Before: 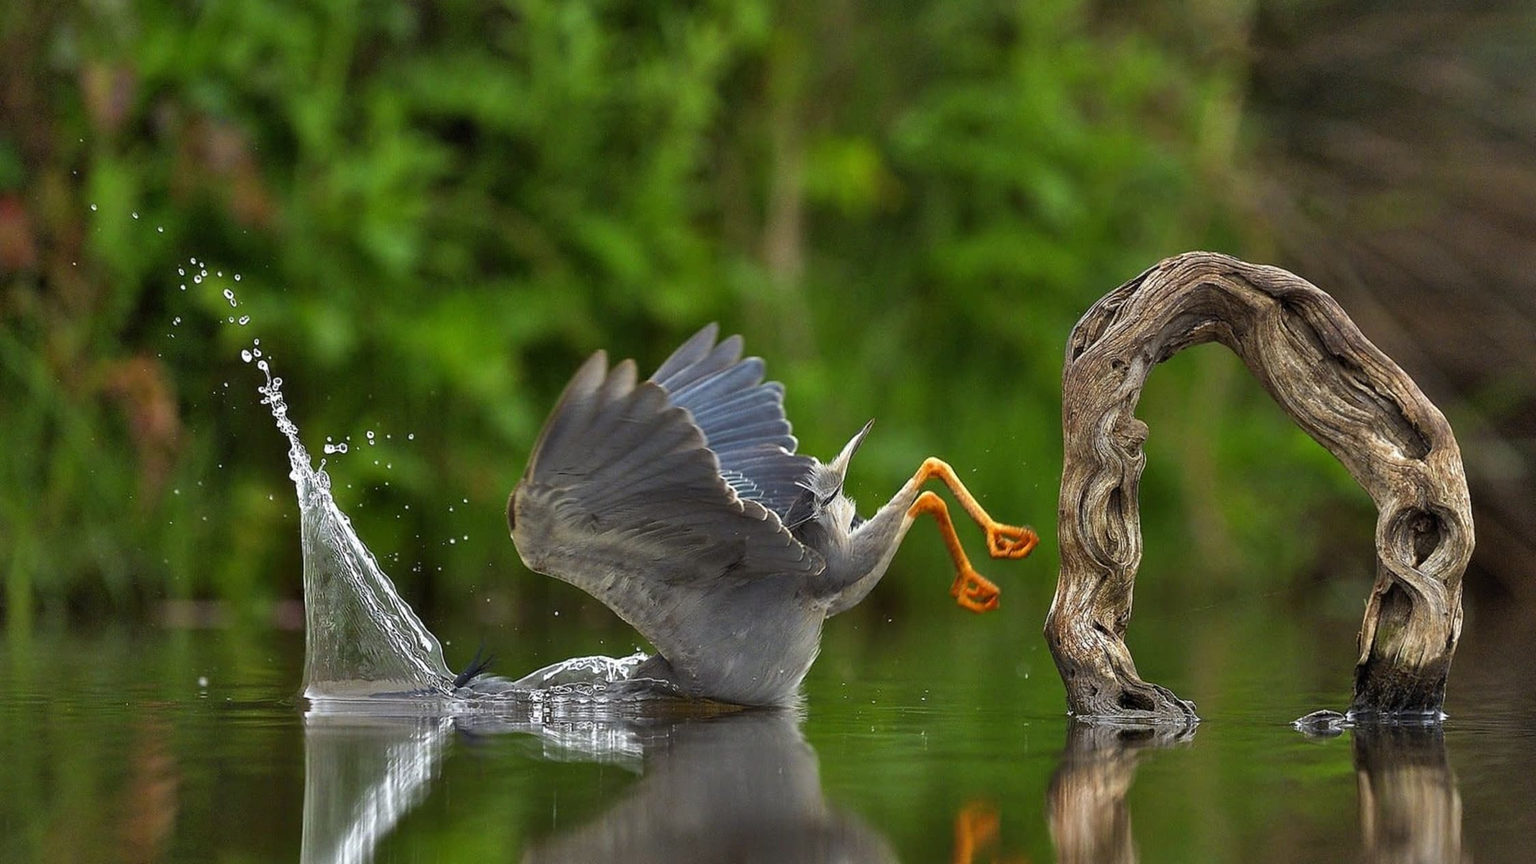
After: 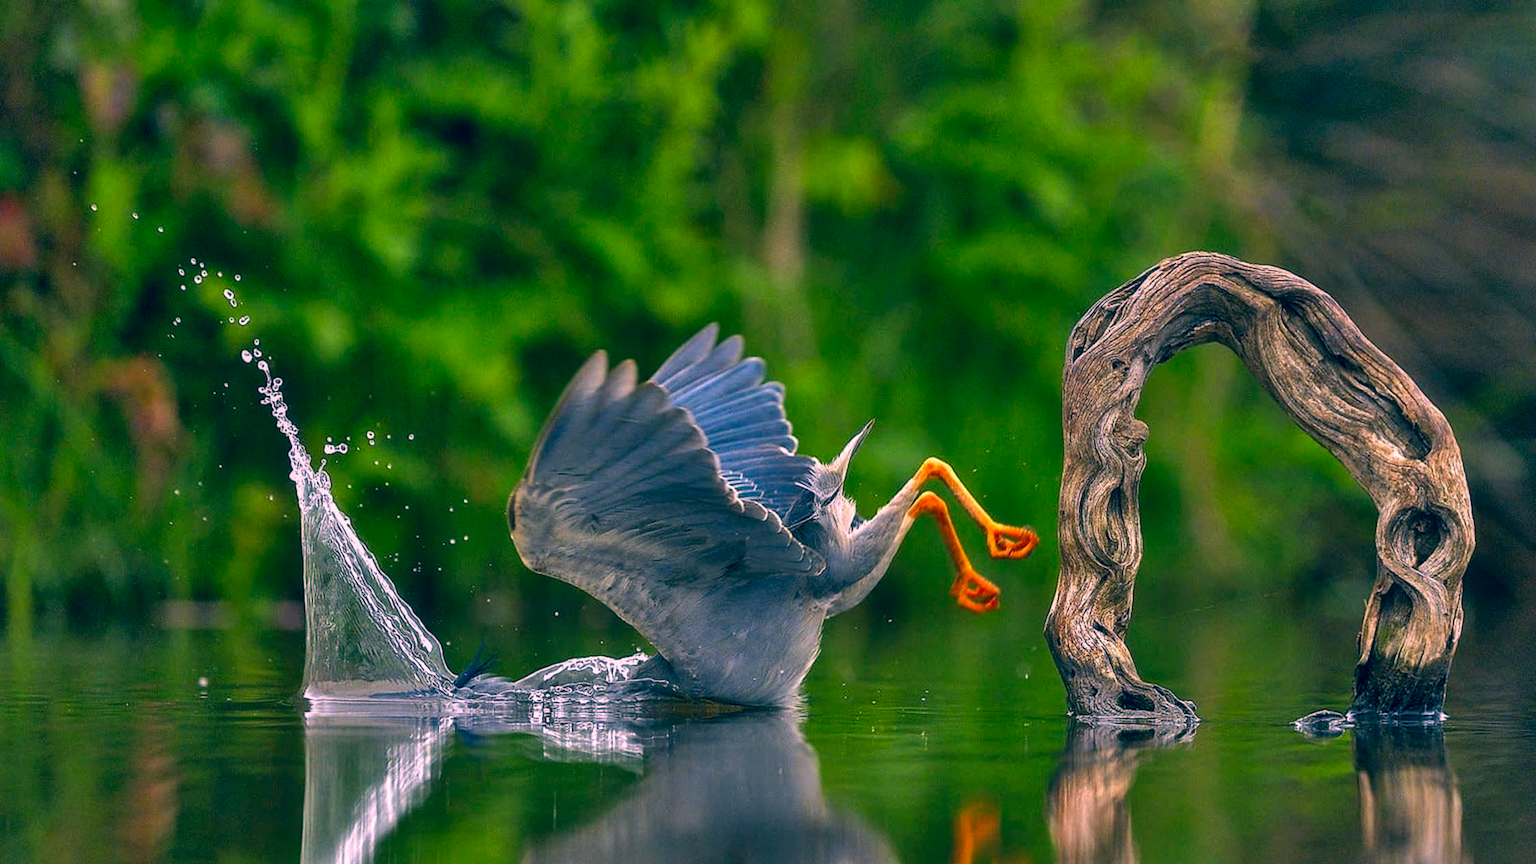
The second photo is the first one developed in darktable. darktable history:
color correction: highlights a* 17.03, highlights b* 0.205, shadows a* -15.38, shadows b* -14.56, saturation 1.5
local contrast: on, module defaults
